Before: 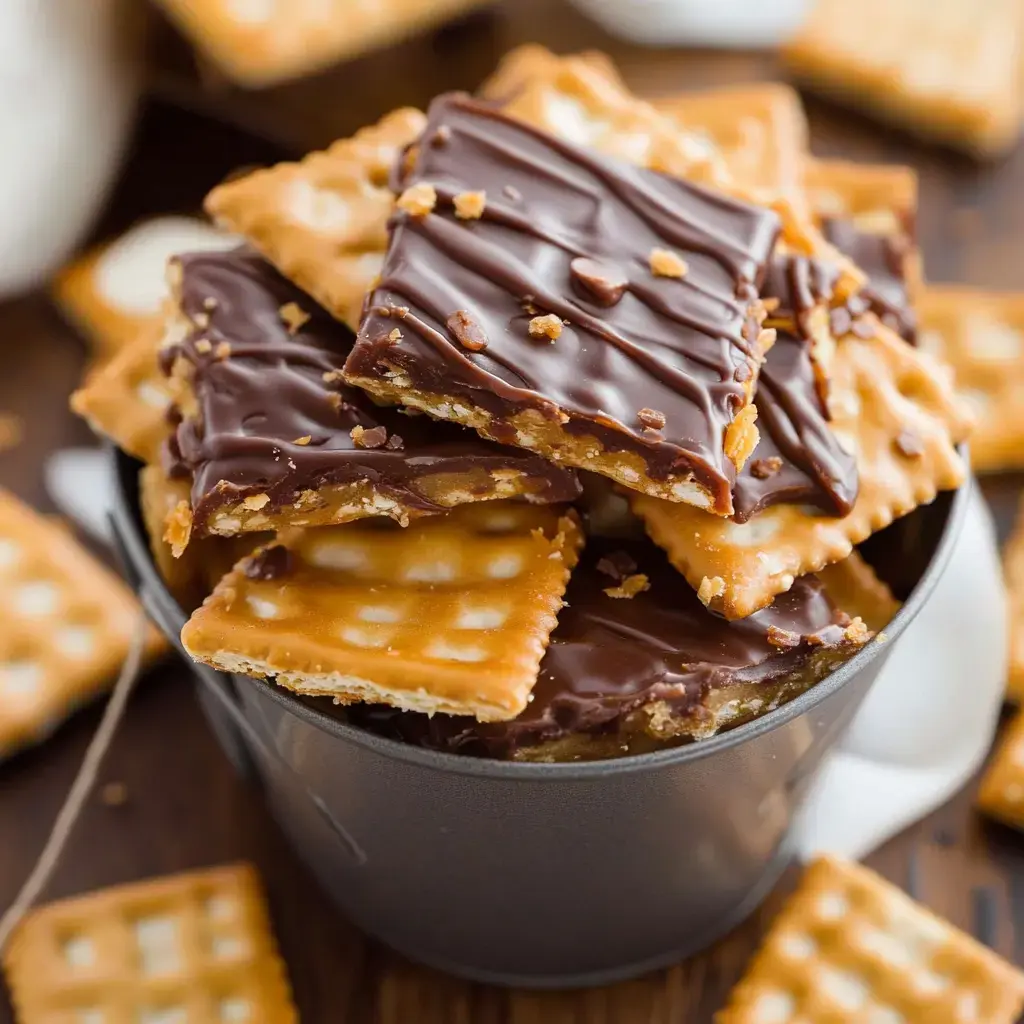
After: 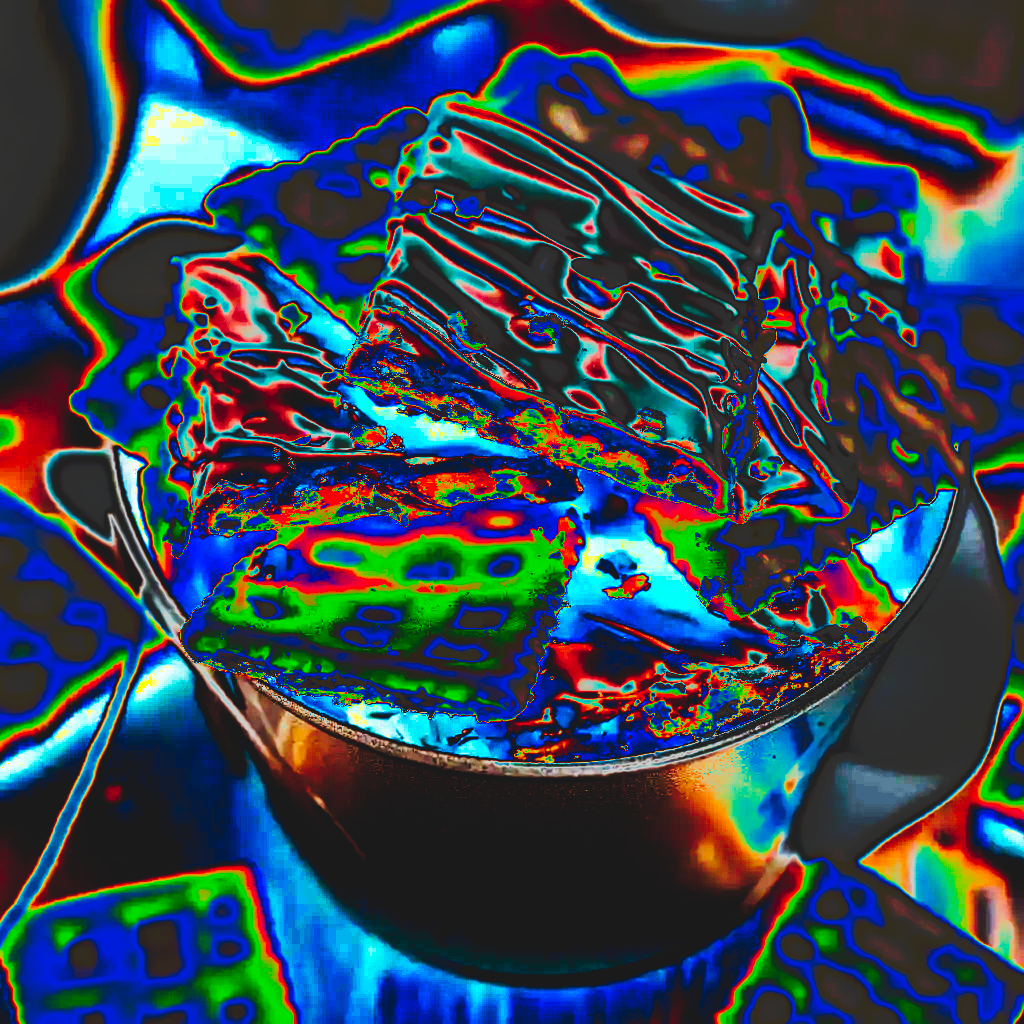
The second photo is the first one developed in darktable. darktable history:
tone curve: curves: ch0 [(0, 0) (0.003, 0.99) (0.011, 0.983) (0.025, 0.934) (0.044, 0.719) (0.069, 0.382) (0.1, 0.204) (0.136, 0.093) (0.177, 0.094) (0.224, 0.093) (0.277, 0.098) (0.335, 0.214) (0.399, 0.616) (0.468, 0.827) (0.543, 0.464) (0.623, 0.145) (0.709, 0.127) (0.801, 0.187) (0.898, 0.203) (1, 1)], preserve colors none
